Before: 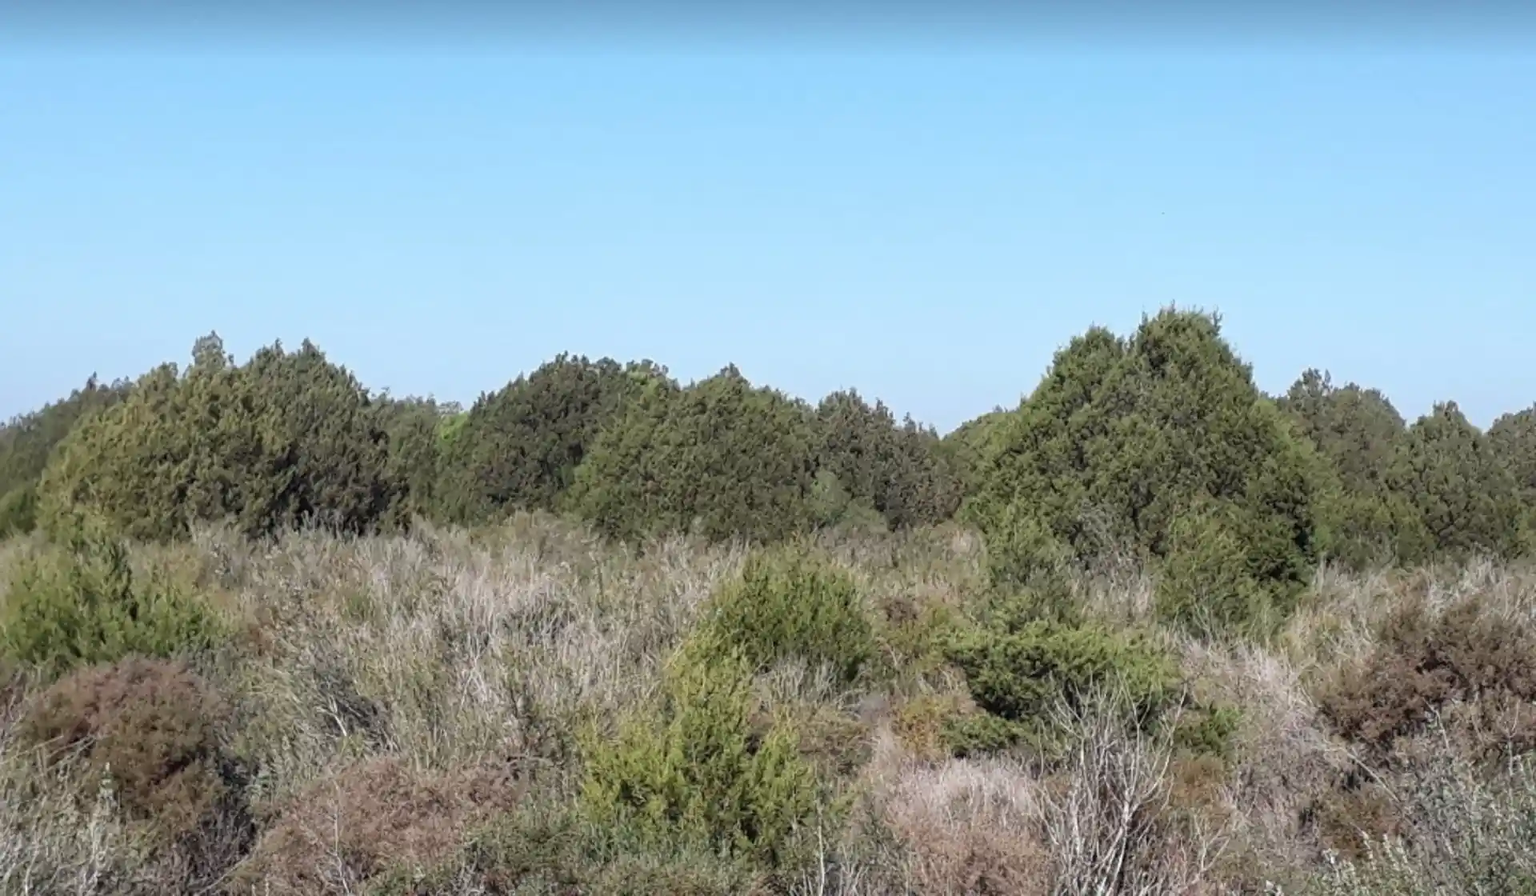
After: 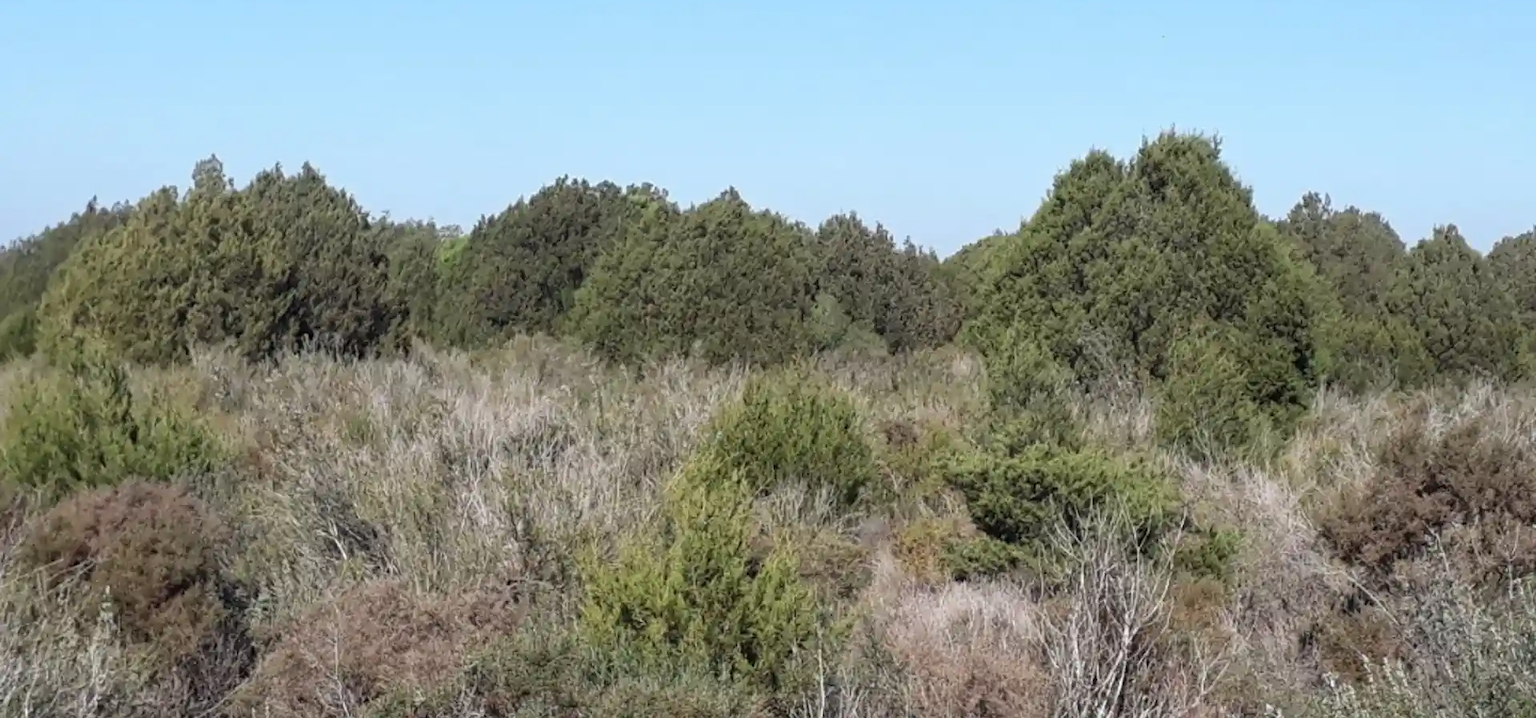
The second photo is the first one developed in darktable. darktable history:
crop and rotate: top 19.781%
